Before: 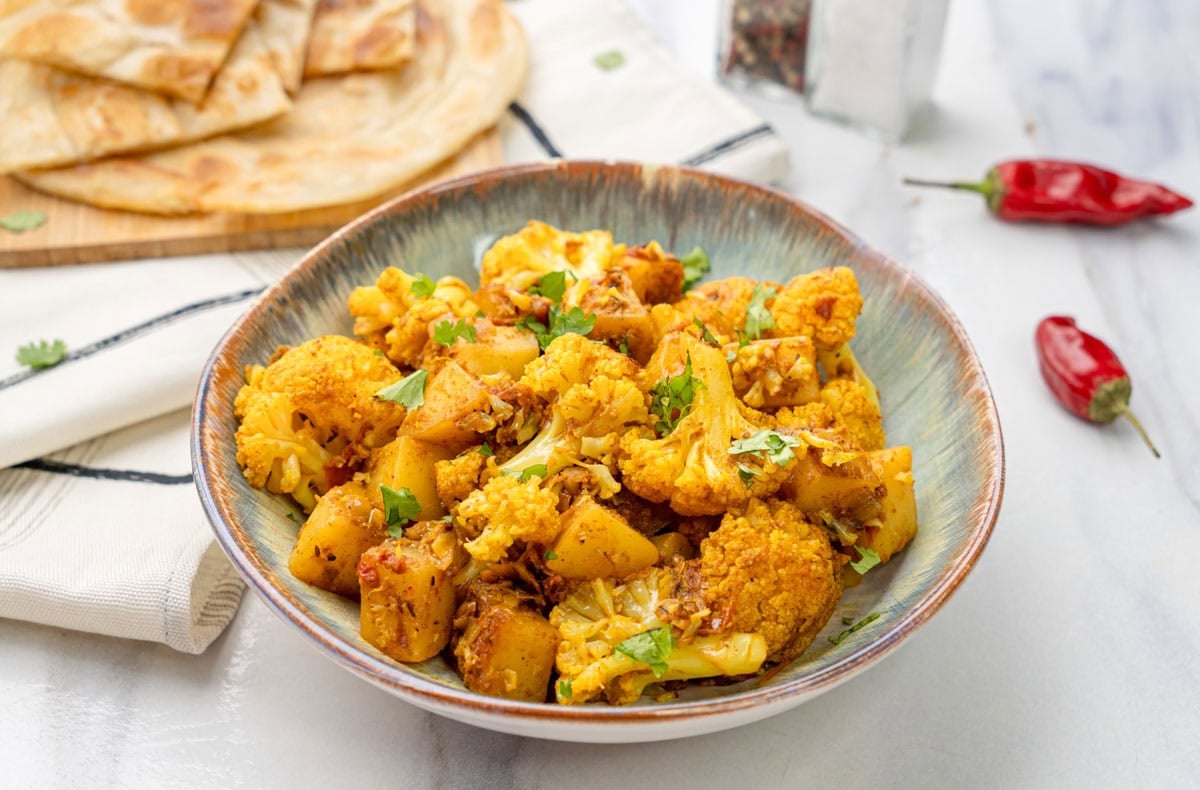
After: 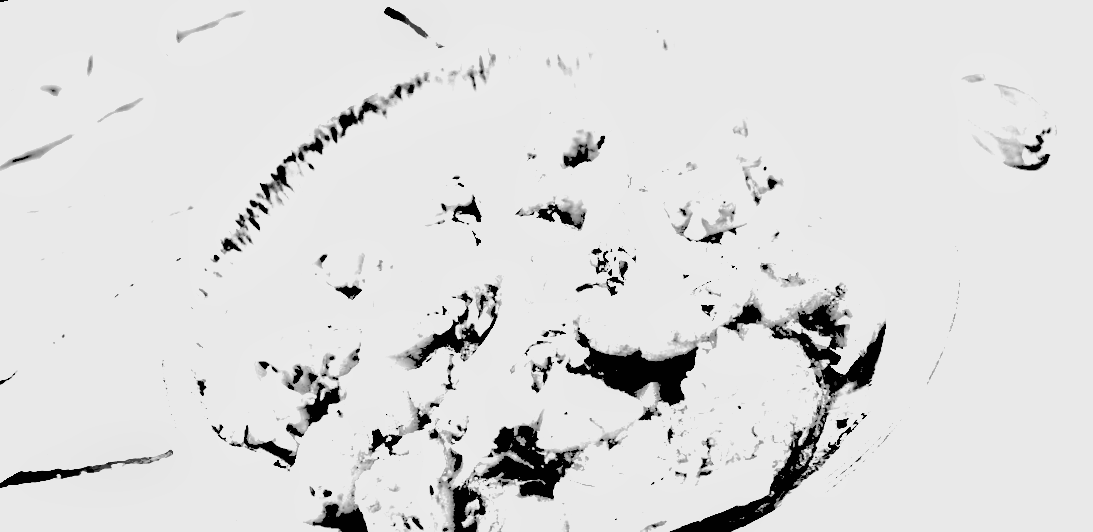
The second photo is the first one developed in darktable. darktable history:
color correction: highlights a* 2.75, highlights b* 5, shadows a* -2.04, shadows b* -4.84, saturation 0.8
rotate and perspective: rotation -14.8°, crop left 0.1, crop right 0.903, crop top 0.25, crop bottom 0.748
velvia: strength 17%
monochrome: a 26.22, b 42.67, size 0.8
color balance: output saturation 110%
filmic rgb: black relative exposure -8.07 EV, white relative exposure 3 EV, hardness 5.35, contrast 1.25
white balance: red 0.948, green 1.02, blue 1.176
exposure: black level correction 0.1, exposure 3 EV, compensate highlight preservation false
